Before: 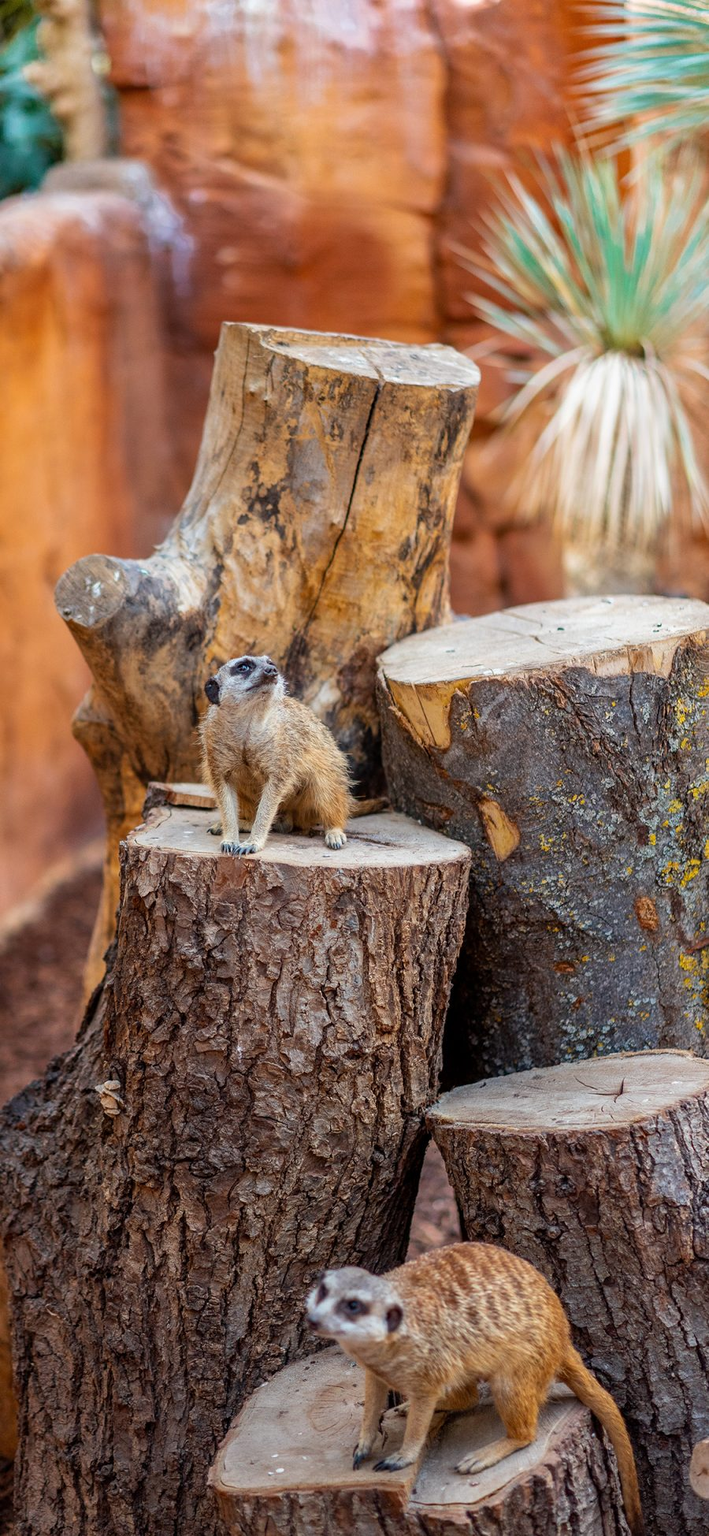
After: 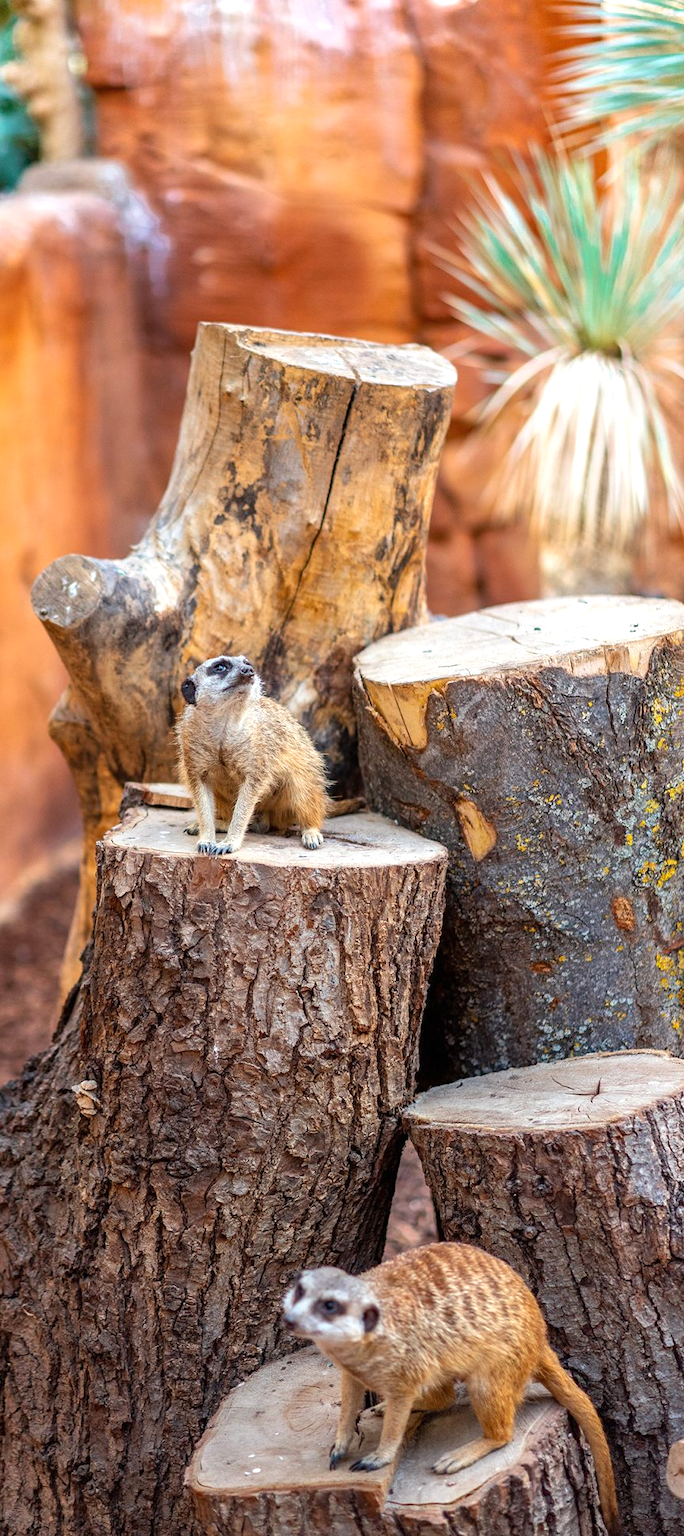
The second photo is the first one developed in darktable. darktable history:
exposure: black level correction 0, exposure 0.499 EV, compensate highlight preservation false
crop and rotate: left 3.389%
